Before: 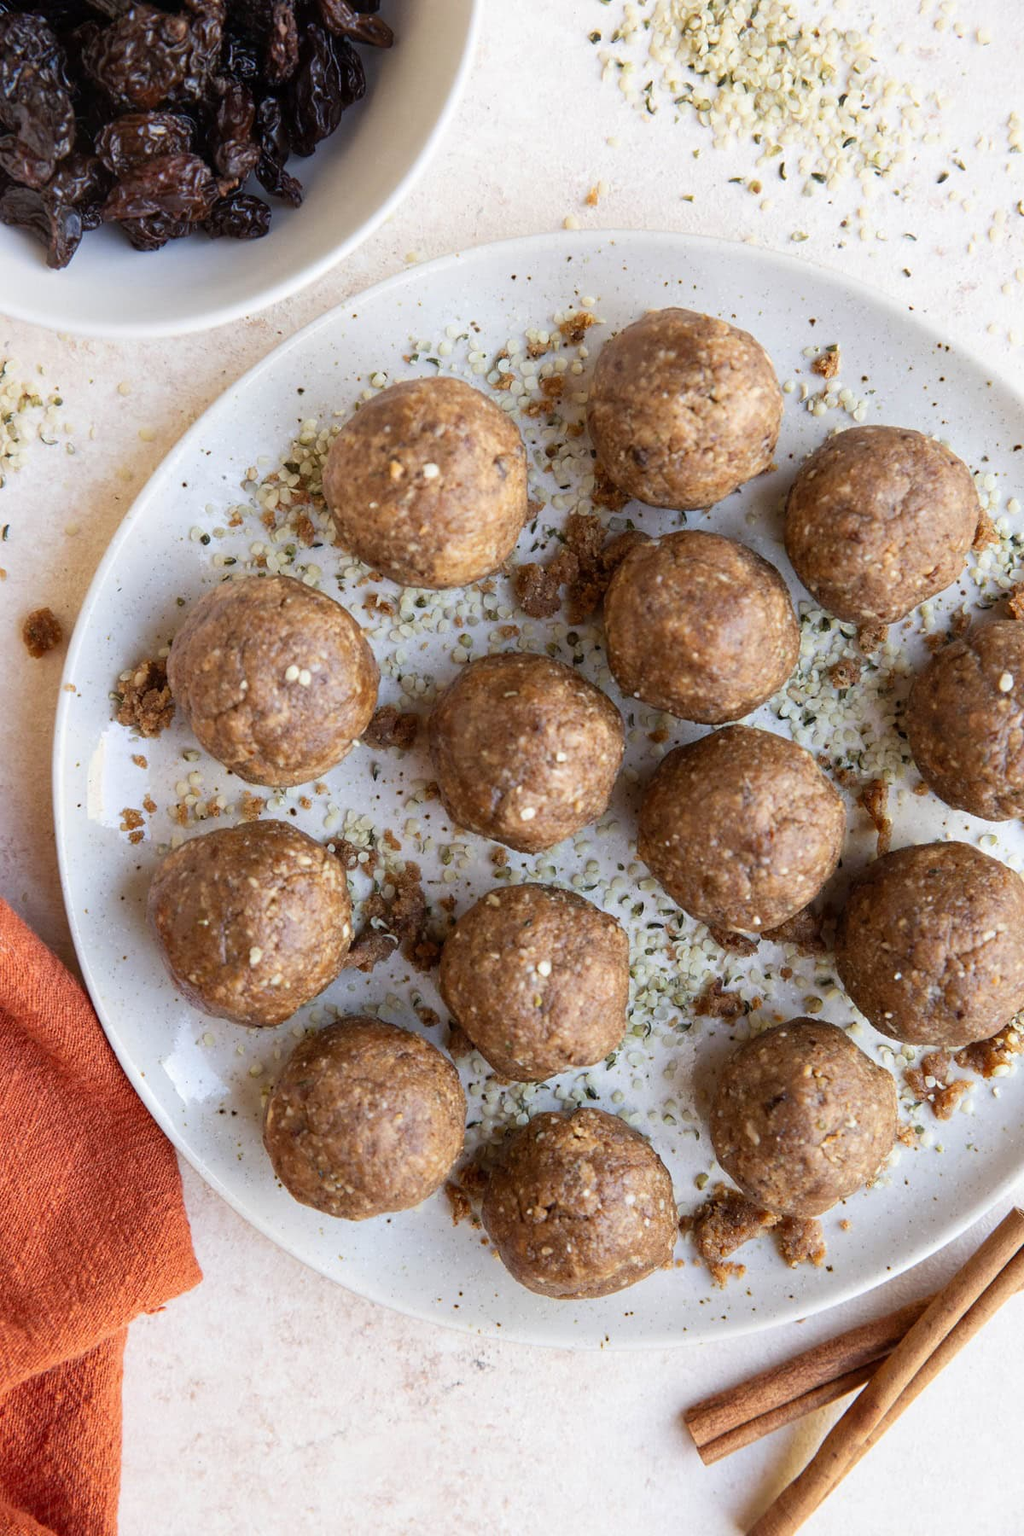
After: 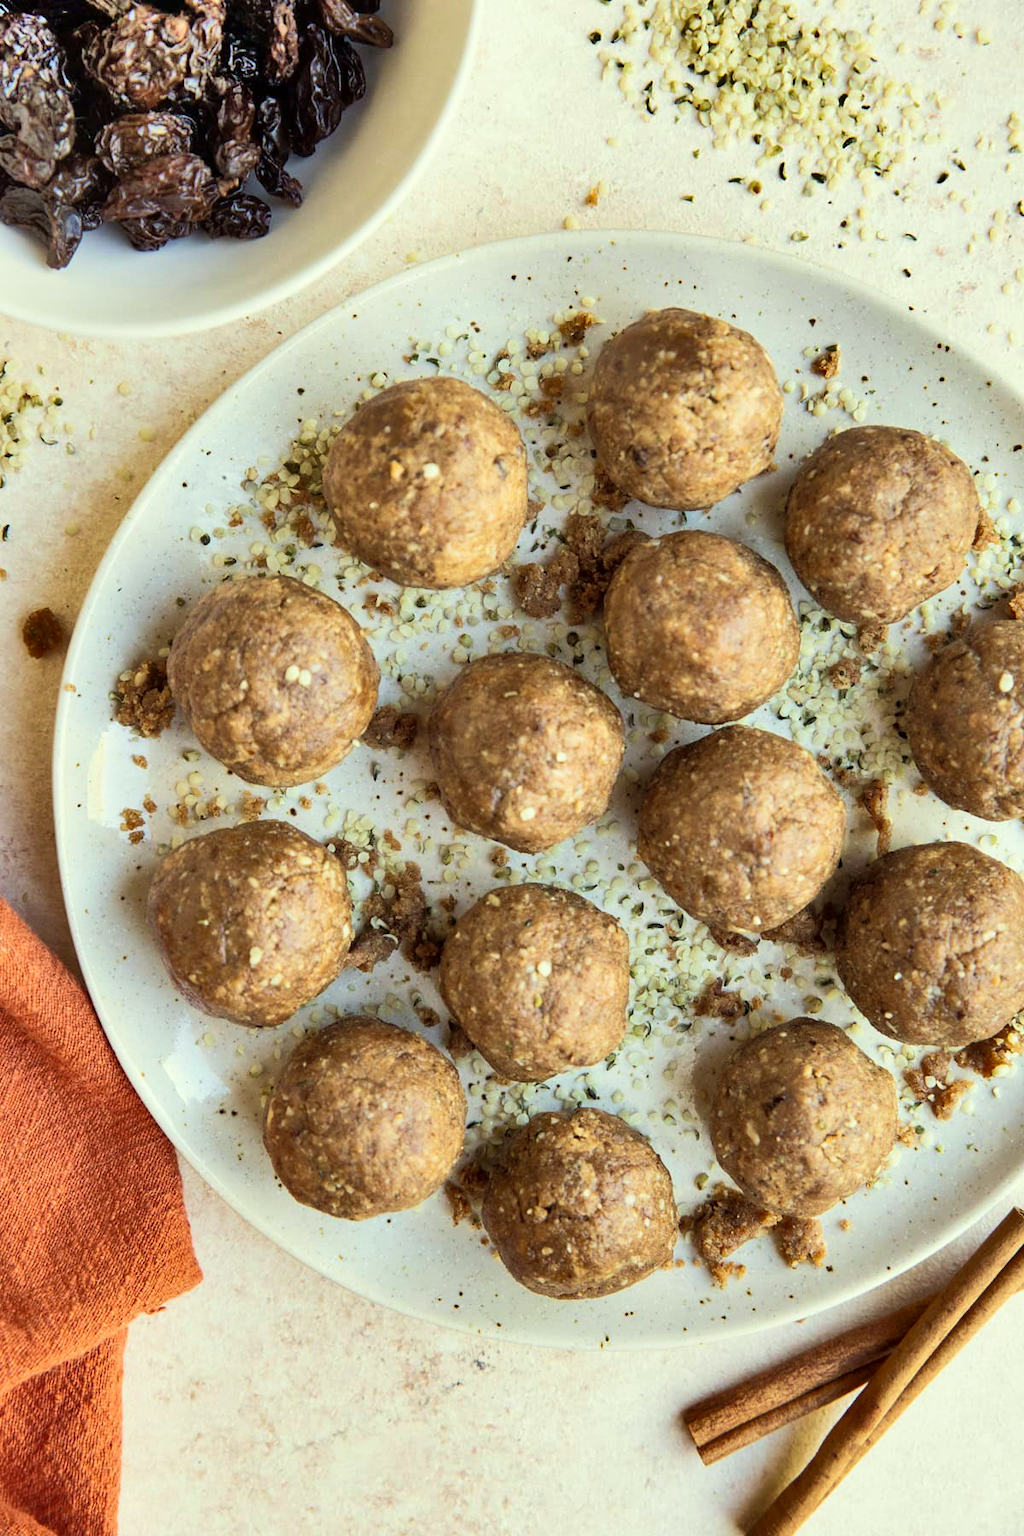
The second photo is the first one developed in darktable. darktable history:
velvia: on, module defaults
tone curve: curves: ch0 [(0, 0) (0.004, 0.001) (0.133, 0.16) (0.325, 0.399) (0.475, 0.588) (0.832, 0.903) (1, 1)], color space Lab, independent channels, preserve colors none
shadows and highlights: shadows 76.52, highlights -61.05, soften with gaussian
color correction: highlights a* -5.86, highlights b* 11.16
